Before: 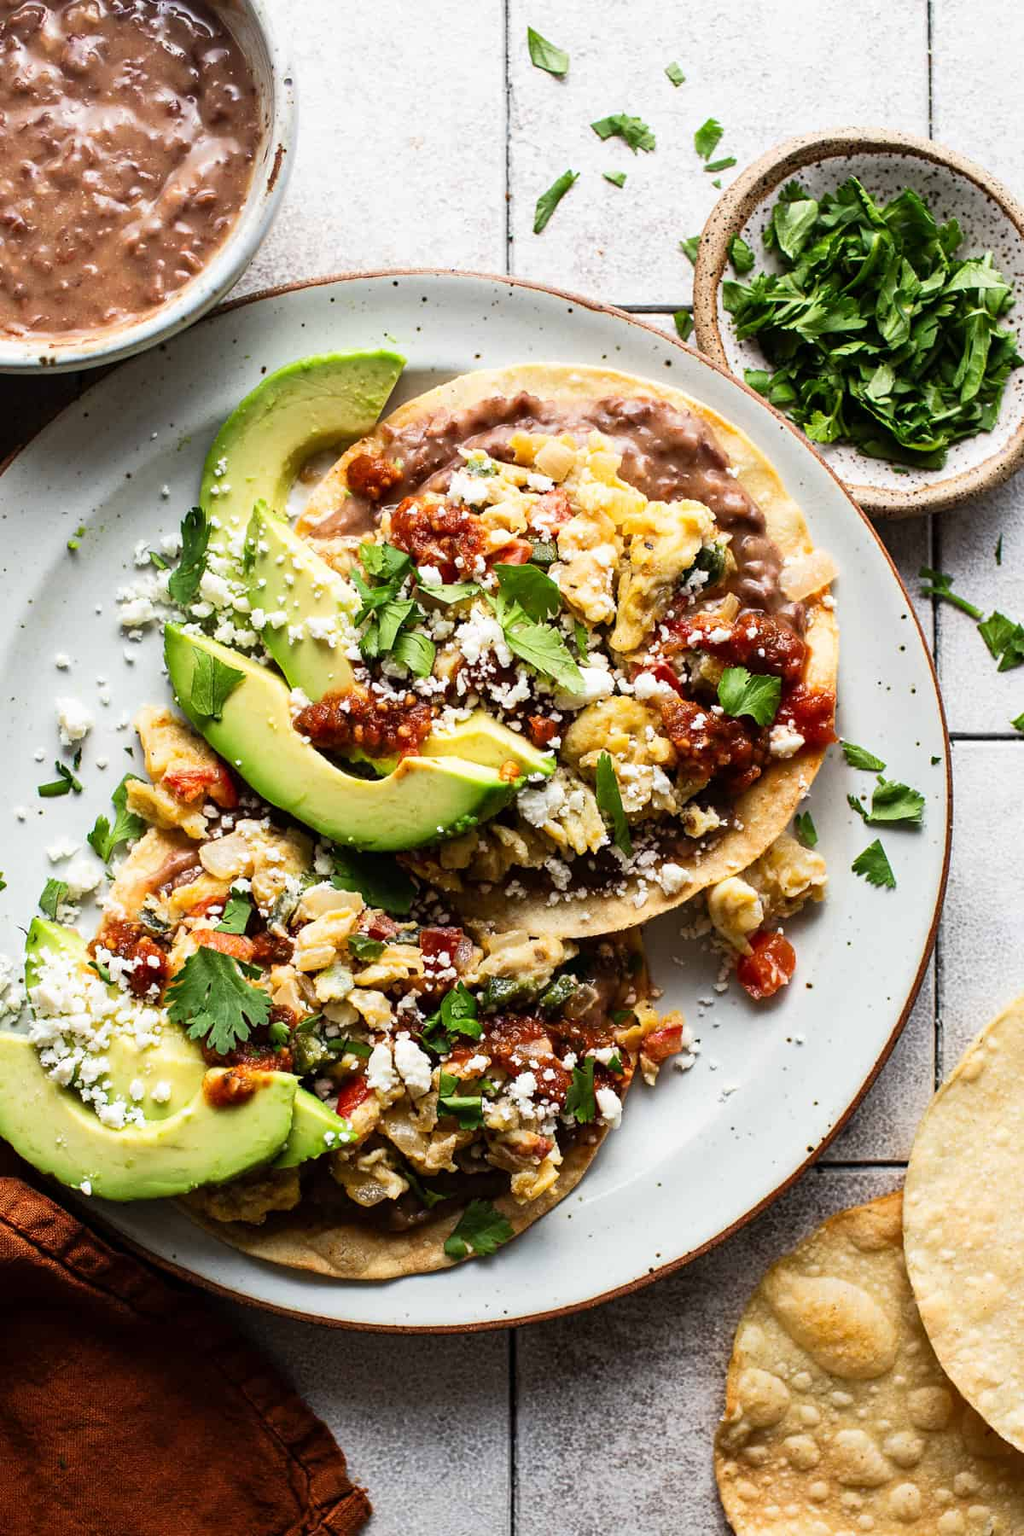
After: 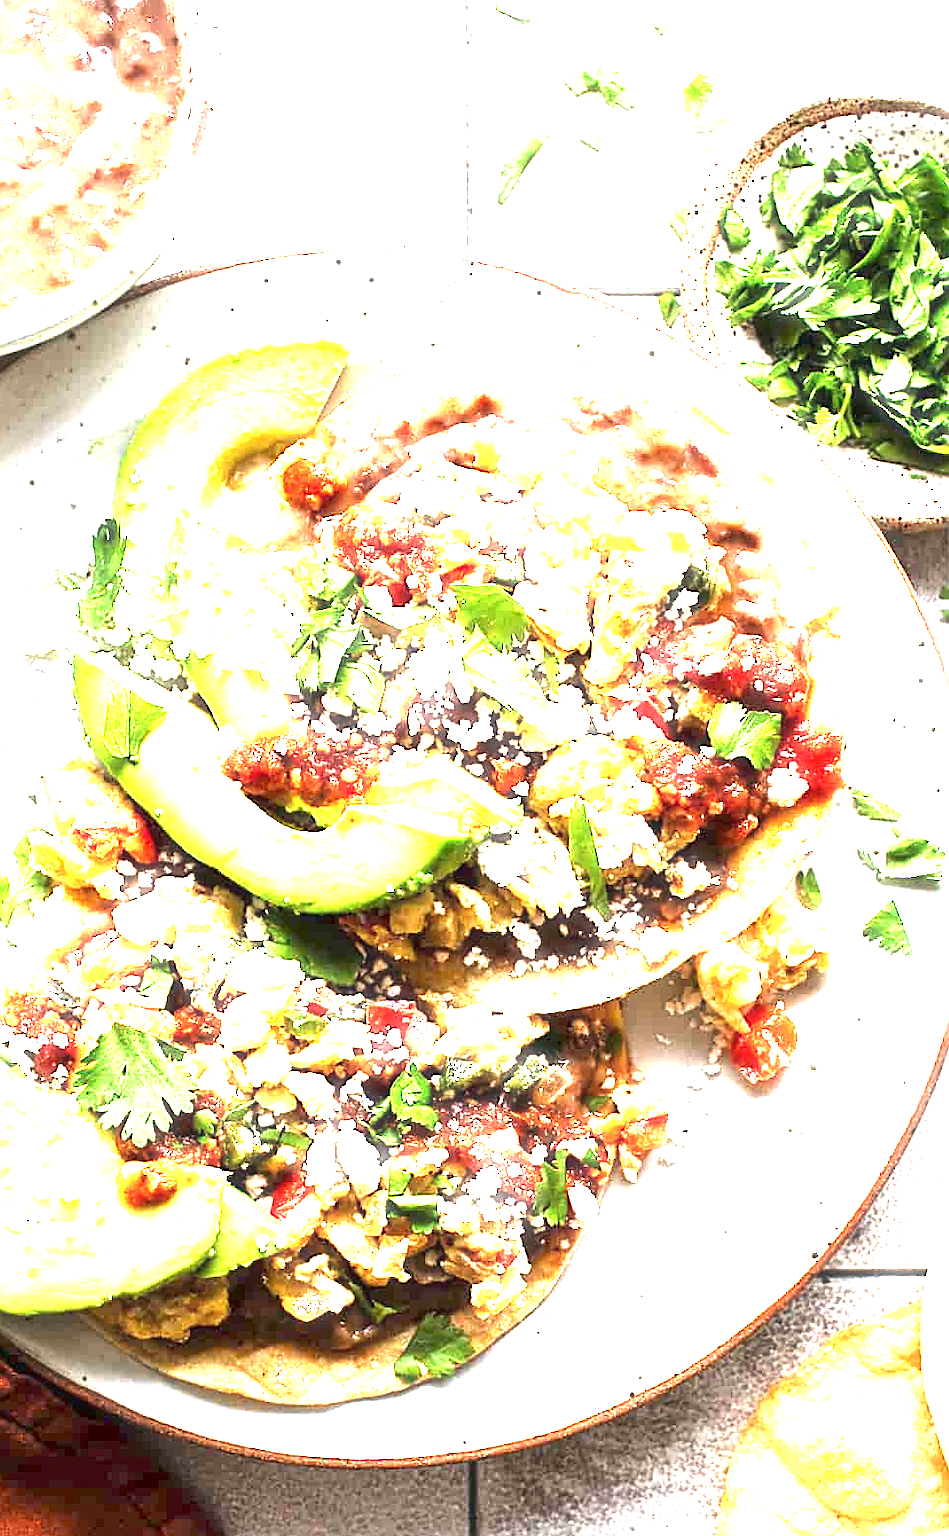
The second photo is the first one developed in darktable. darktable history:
sharpen: on, module defaults
exposure: exposure 3.074 EV, compensate highlight preservation false
crop: left 9.908%, top 3.642%, right 9.271%, bottom 9.22%
haze removal: strength -0.108, compatibility mode true, adaptive false
